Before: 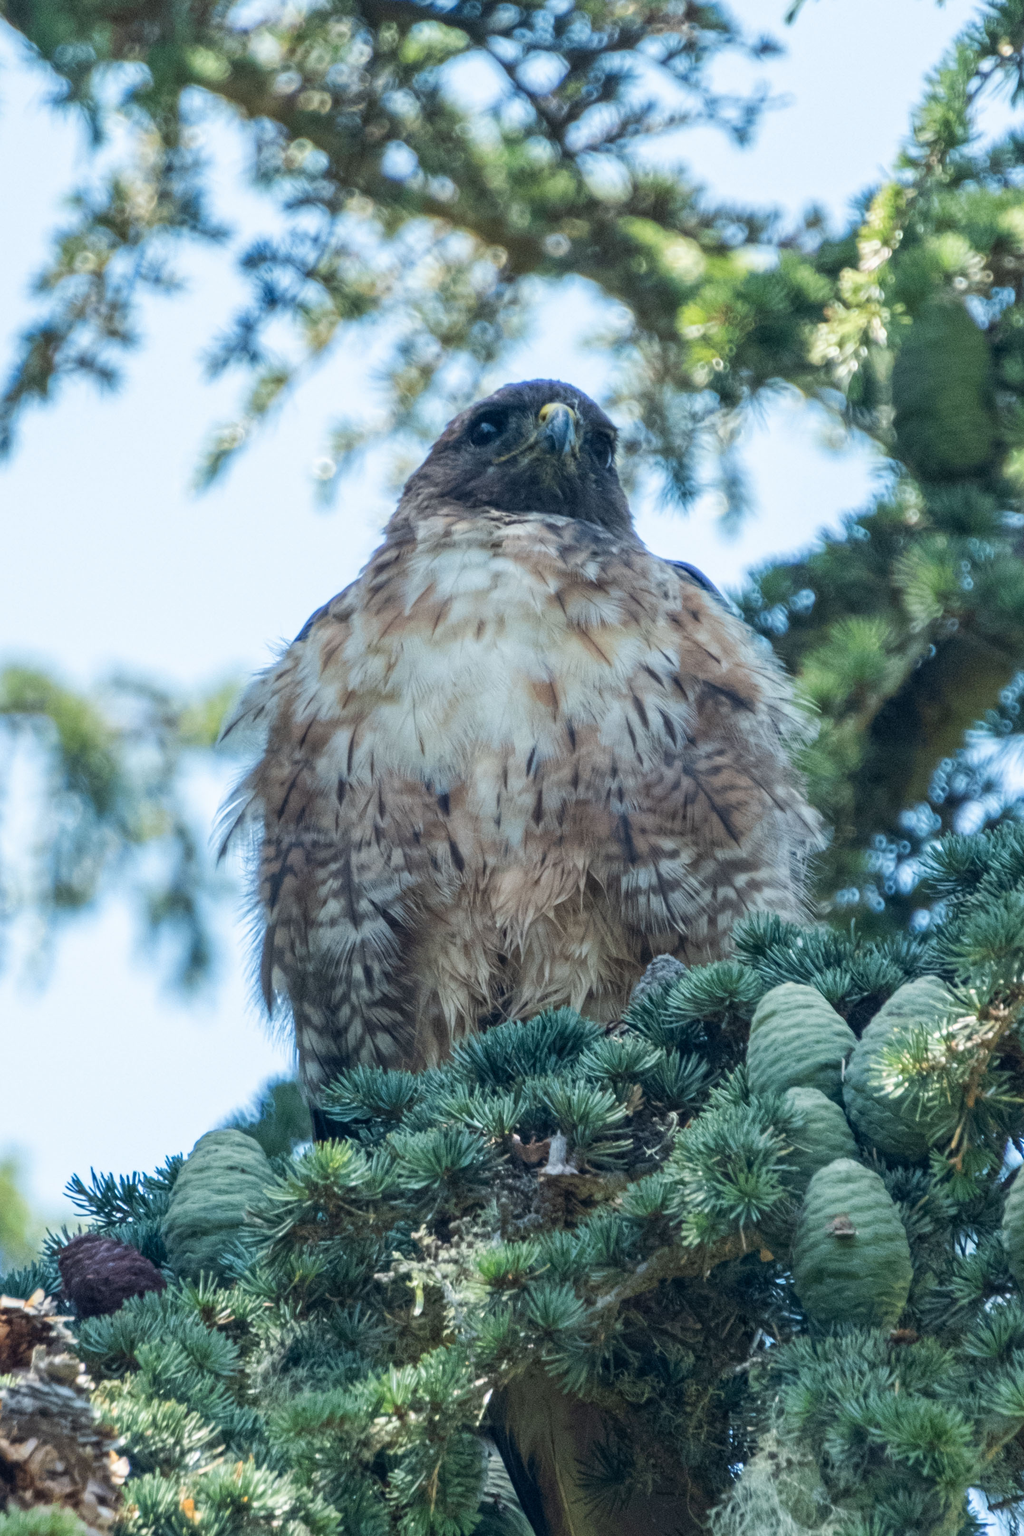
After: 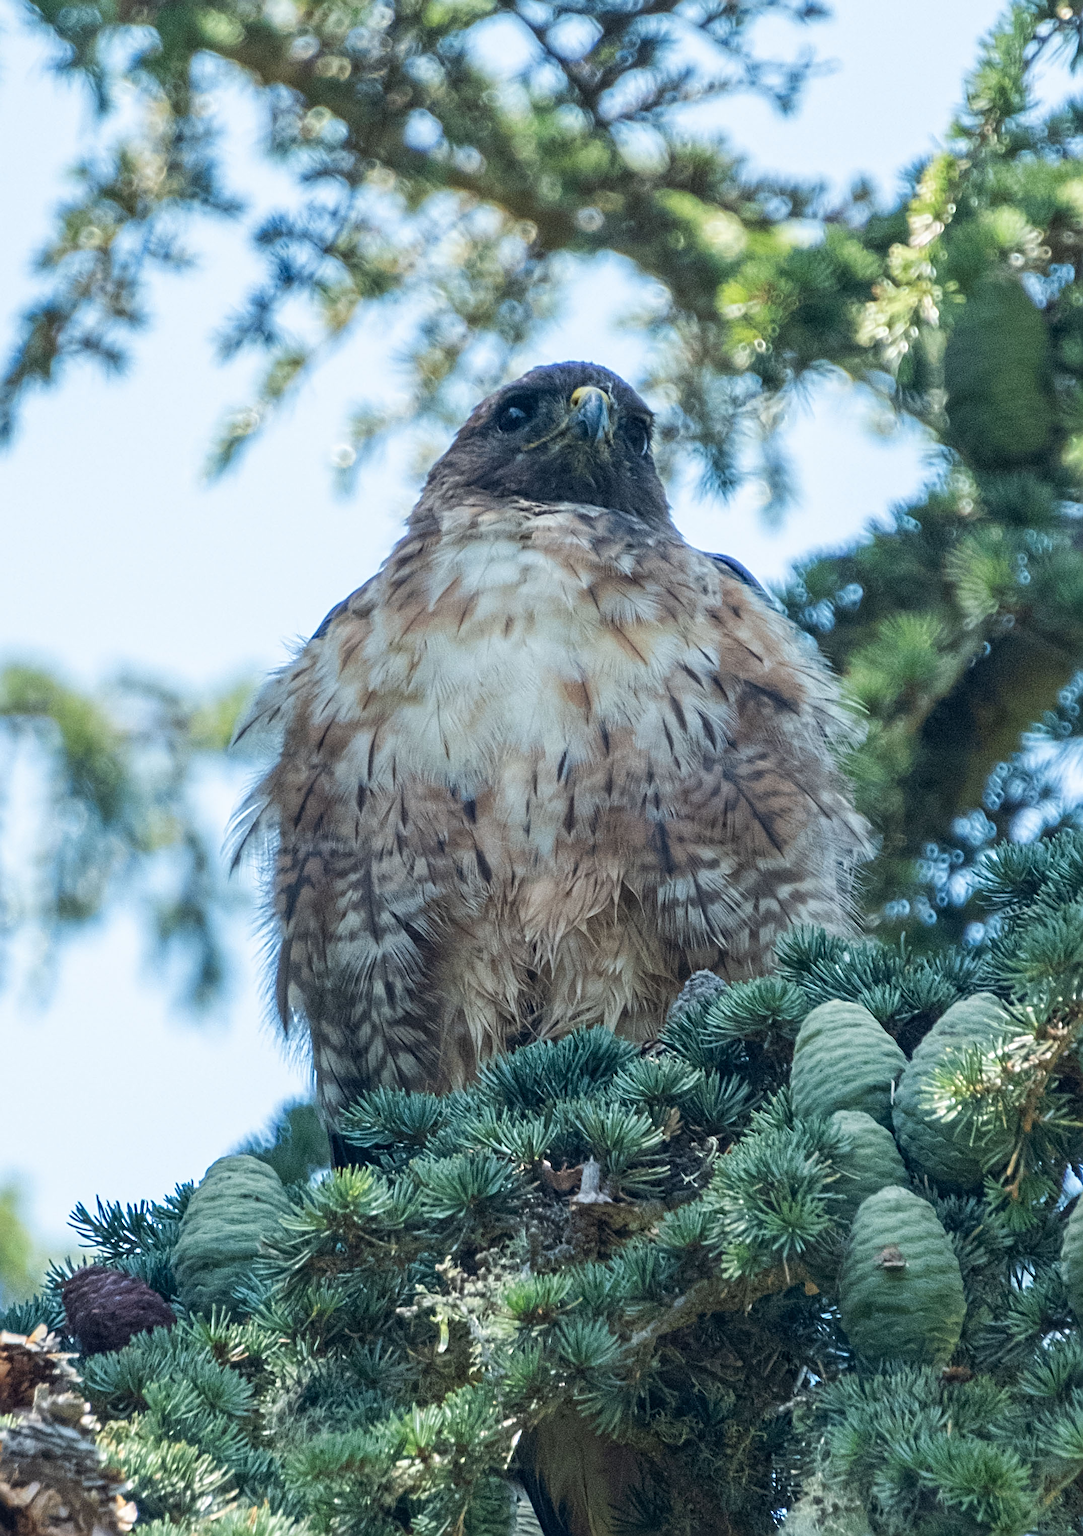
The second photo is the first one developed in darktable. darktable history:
sharpen: radius 2.817, amount 0.715
crop and rotate: top 2.479%, bottom 3.018%
